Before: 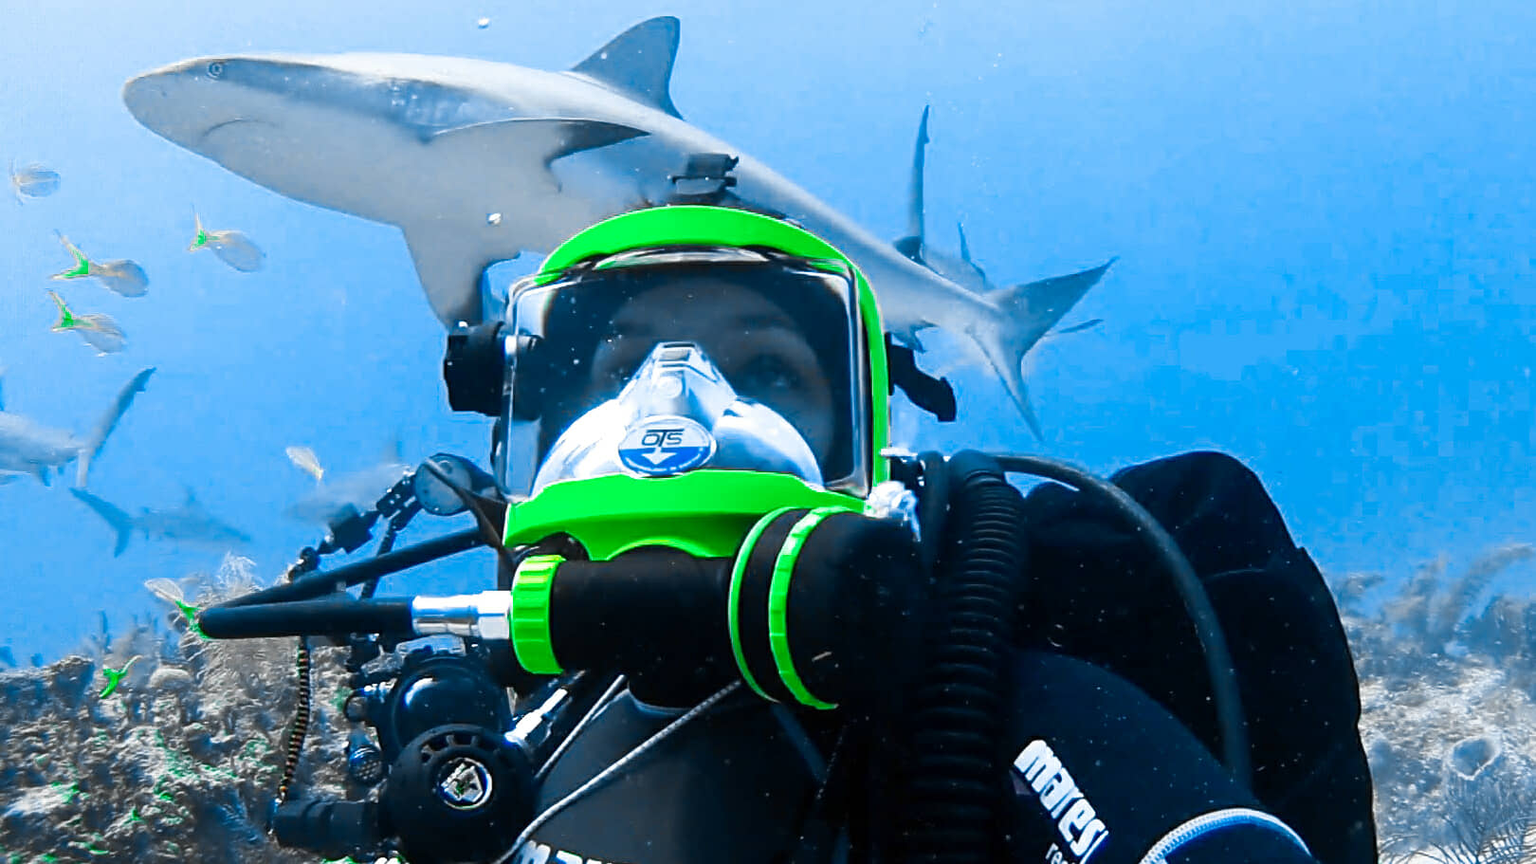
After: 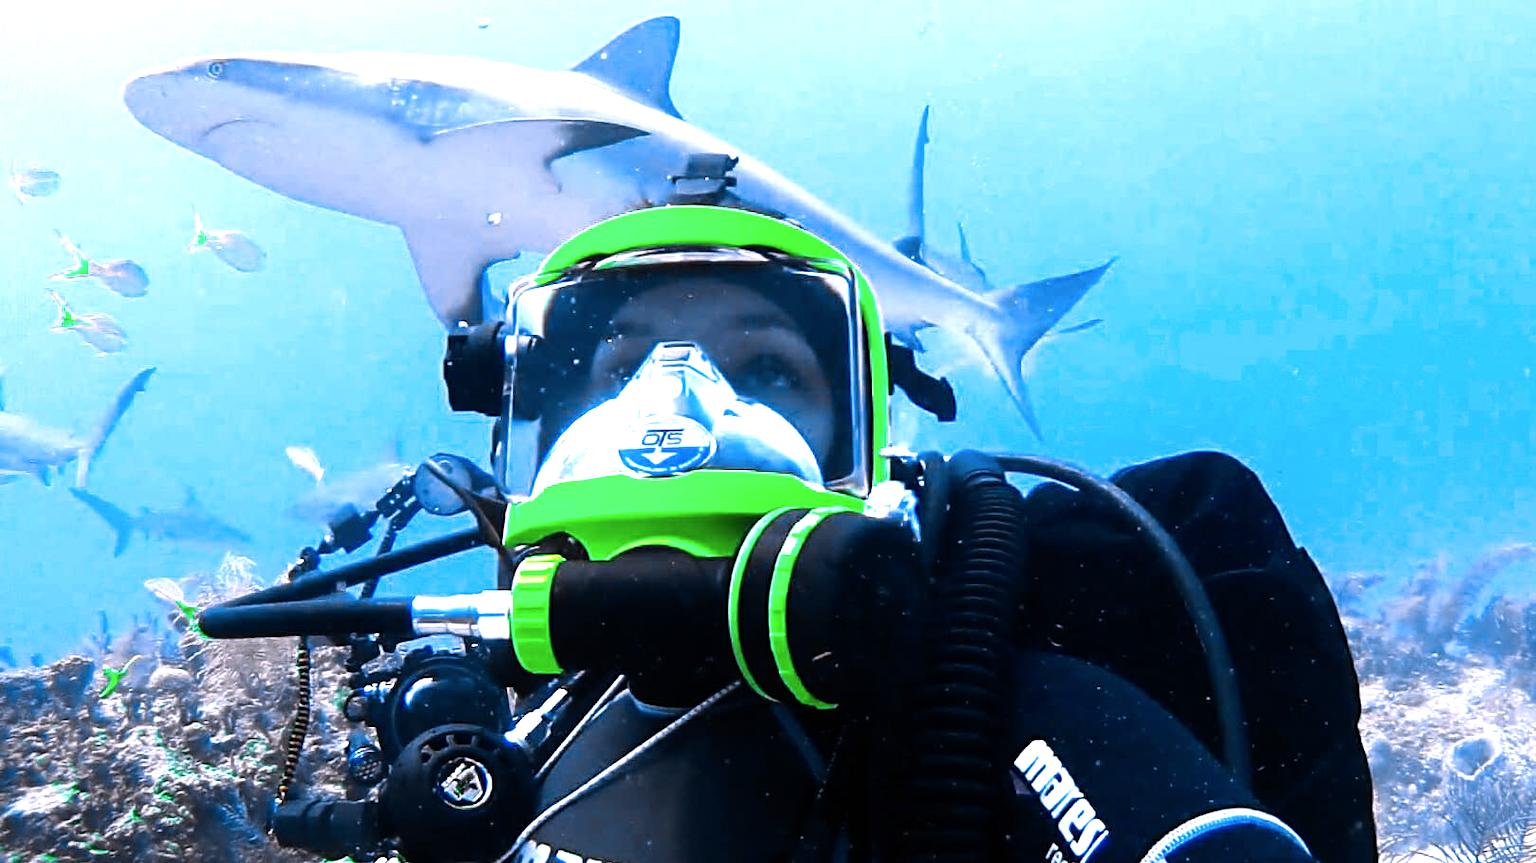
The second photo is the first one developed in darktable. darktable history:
tone equalizer: -8 EV -0.742 EV, -7 EV -0.67 EV, -6 EV -0.598 EV, -5 EV -0.415 EV, -3 EV 0.391 EV, -2 EV 0.6 EV, -1 EV 0.684 EV, +0 EV 0.777 EV, mask exposure compensation -0.511 EV
color calibration: output R [1.063, -0.012, -0.003, 0], output B [-0.079, 0.047, 1, 0], x 0.37, y 0.382, temperature 4309.9 K
